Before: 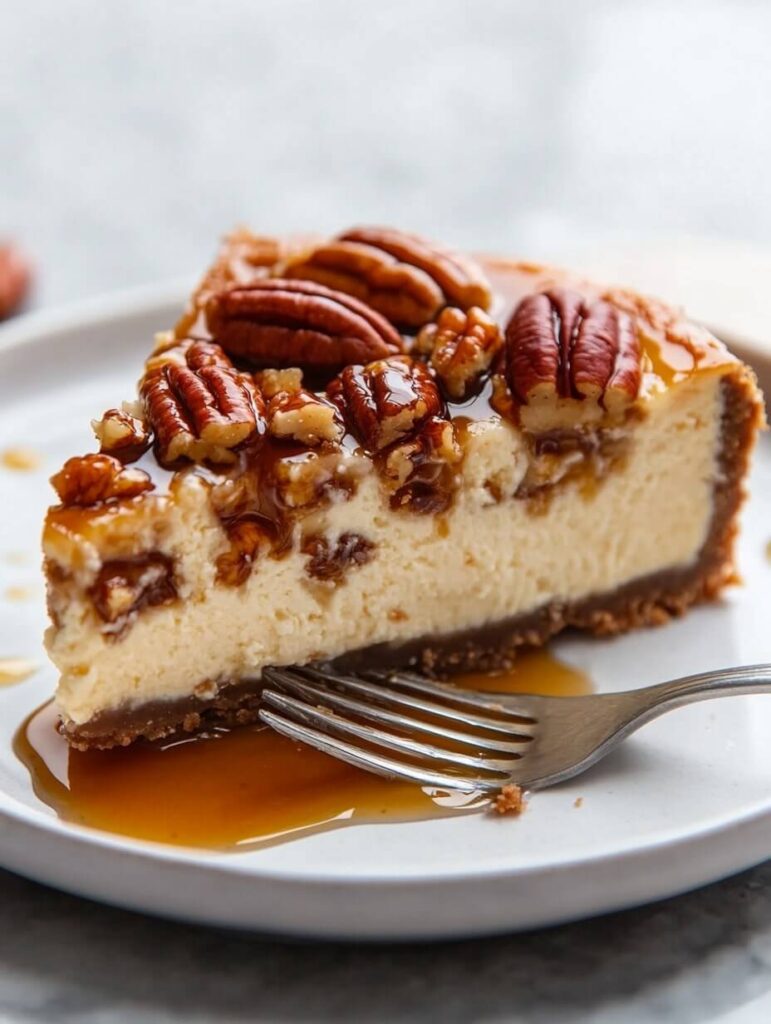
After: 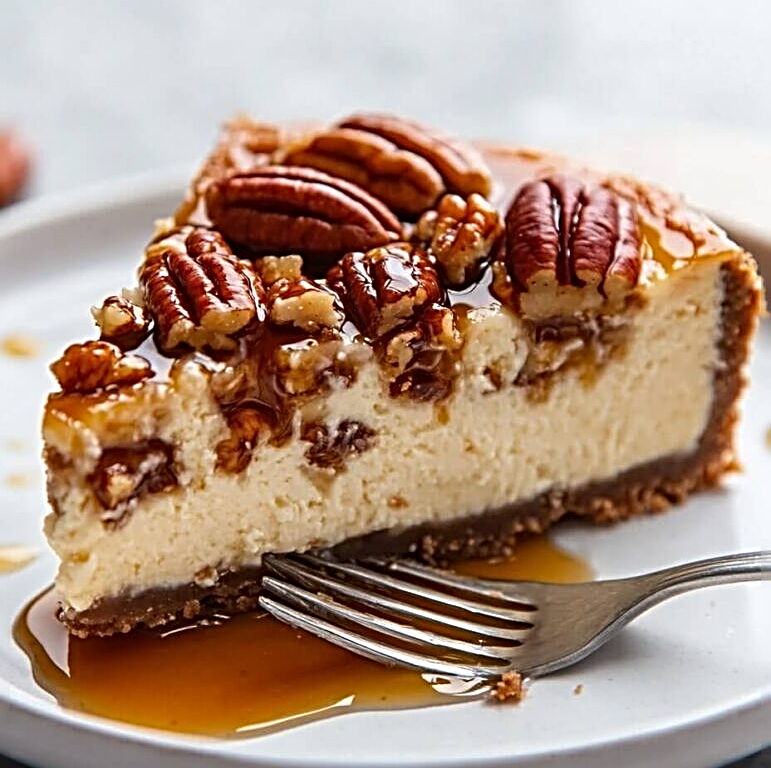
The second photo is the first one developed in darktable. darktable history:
crop: top 11.038%, bottom 13.962%
sharpen: radius 3.69, amount 0.928
